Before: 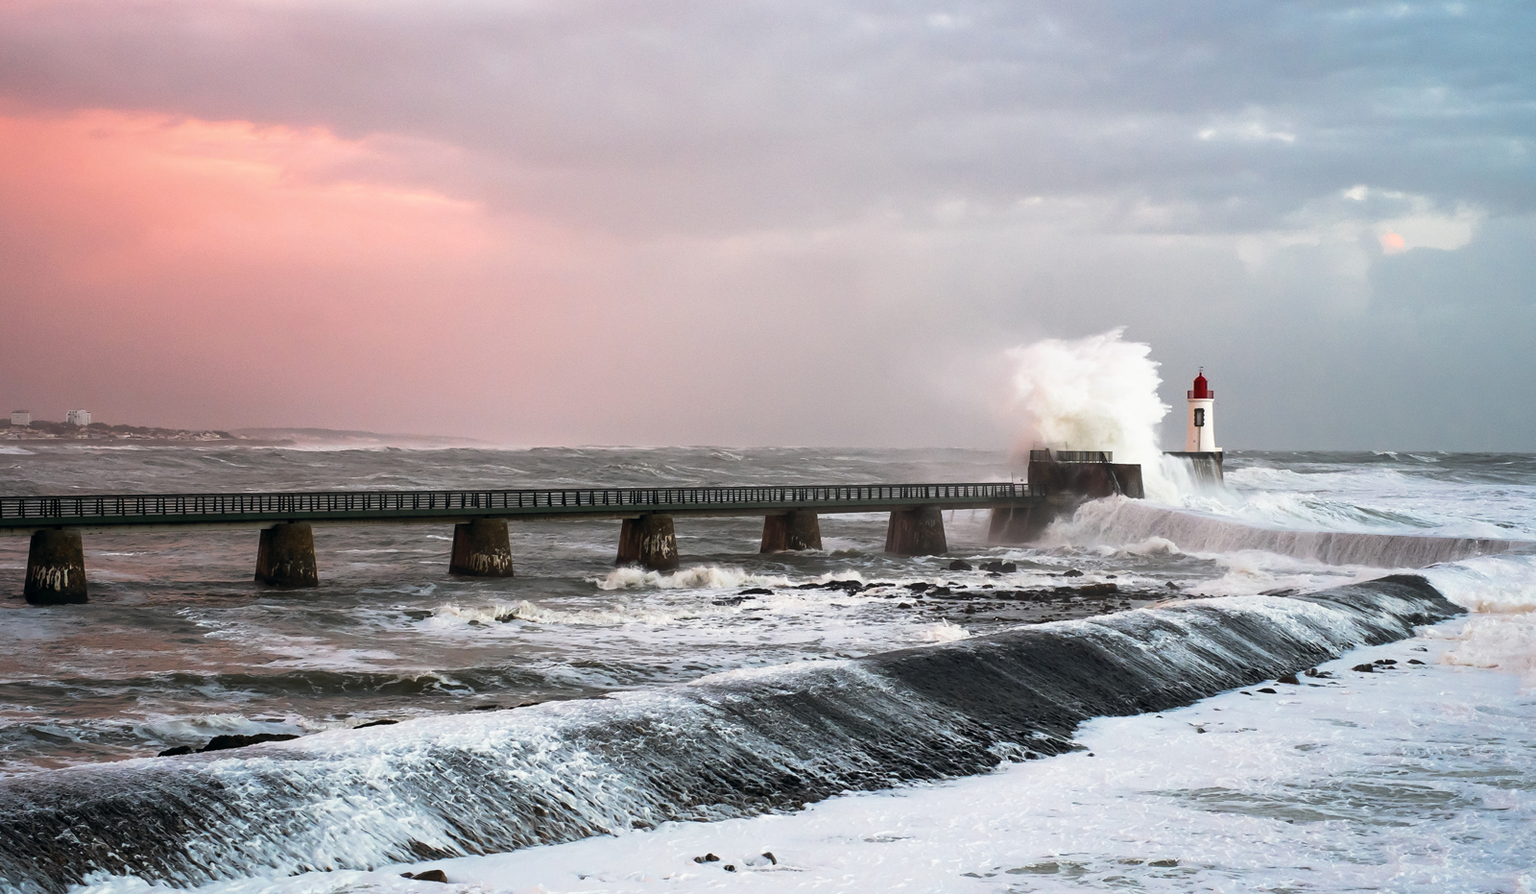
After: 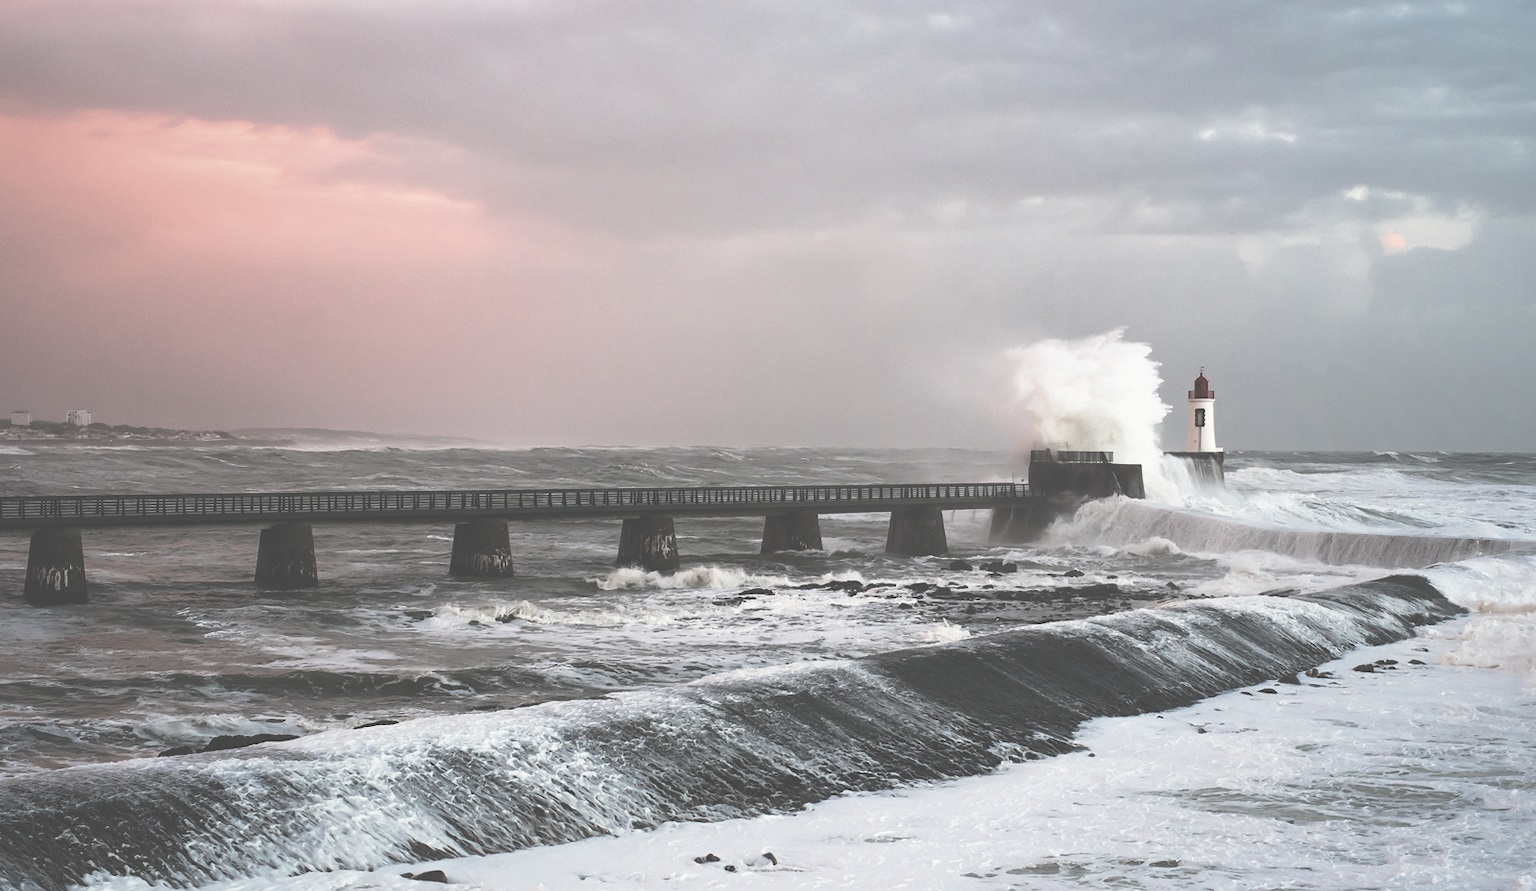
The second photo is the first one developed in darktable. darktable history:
contrast brightness saturation: brightness 0.18, saturation -0.5
crop: top 0.05%, bottom 0.098%
rgb curve: curves: ch0 [(0, 0.186) (0.314, 0.284) (0.775, 0.708) (1, 1)], compensate middle gray true, preserve colors none
